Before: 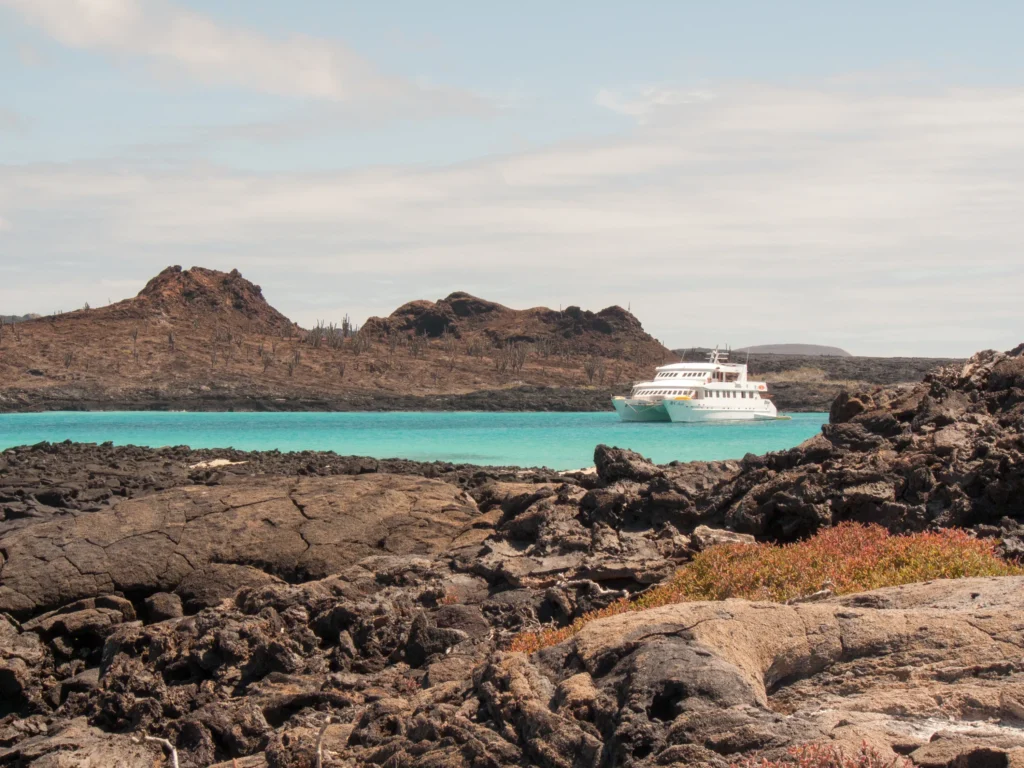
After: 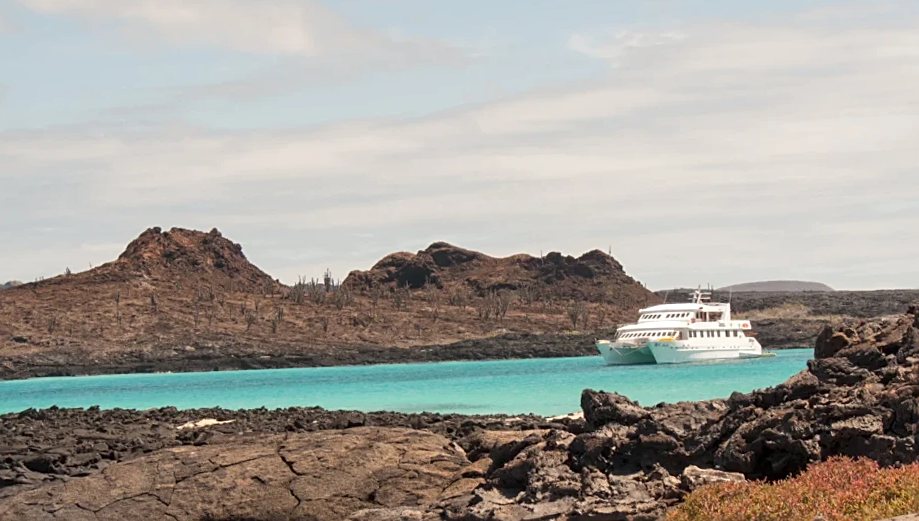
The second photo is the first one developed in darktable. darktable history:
exposure: compensate highlight preservation false
local contrast: mode bilateral grid, contrast 20, coarseness 50, detail 120%, midtone range 0.2
rotate and perspective: rotation -2.29°, automatic cropping off
crop: left 3.015%, top 8.969%, right 9.647%, bottom 26.457%
sharpen: on, module defaults
